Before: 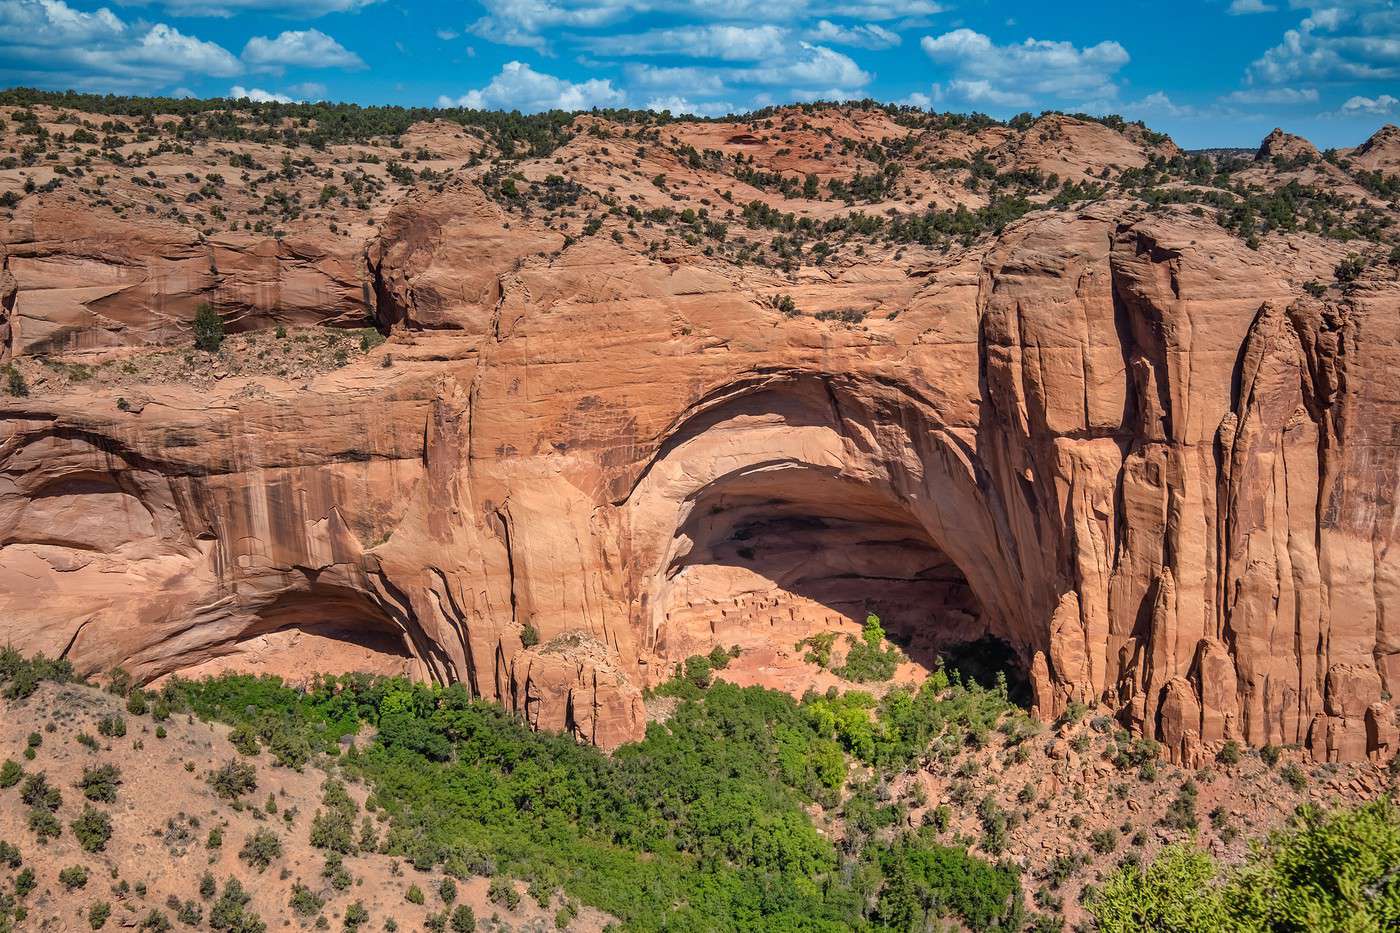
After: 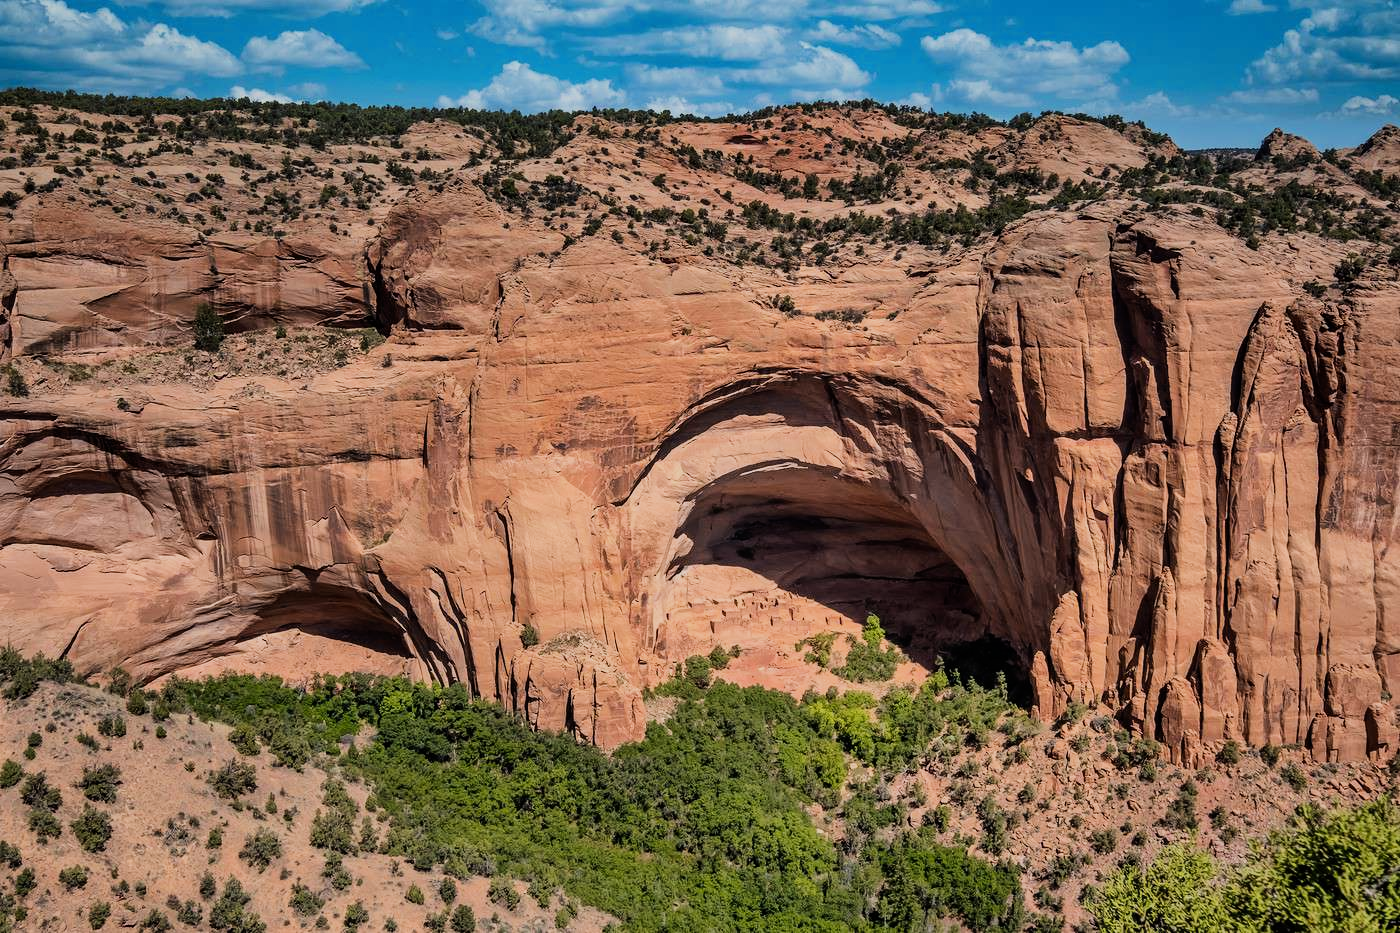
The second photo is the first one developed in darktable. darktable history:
filmic rgb: black relative exposure -7.5 EV, white relative exposure 5 EV, hardness 3.31, contrast 1.3, contrast in shadows safe
exposure: exposure -0.116 EV, compensate exposure bias true, compensate highlight preservation false
color zones: curves: ch2 [(0, 0.5) (0.143, 0.5) (0.286, 0.489) (0.415, 0.421) (0.571, 0.5) (0.714, 0.5) (0.857, 0.5) (1, 0.5)]
